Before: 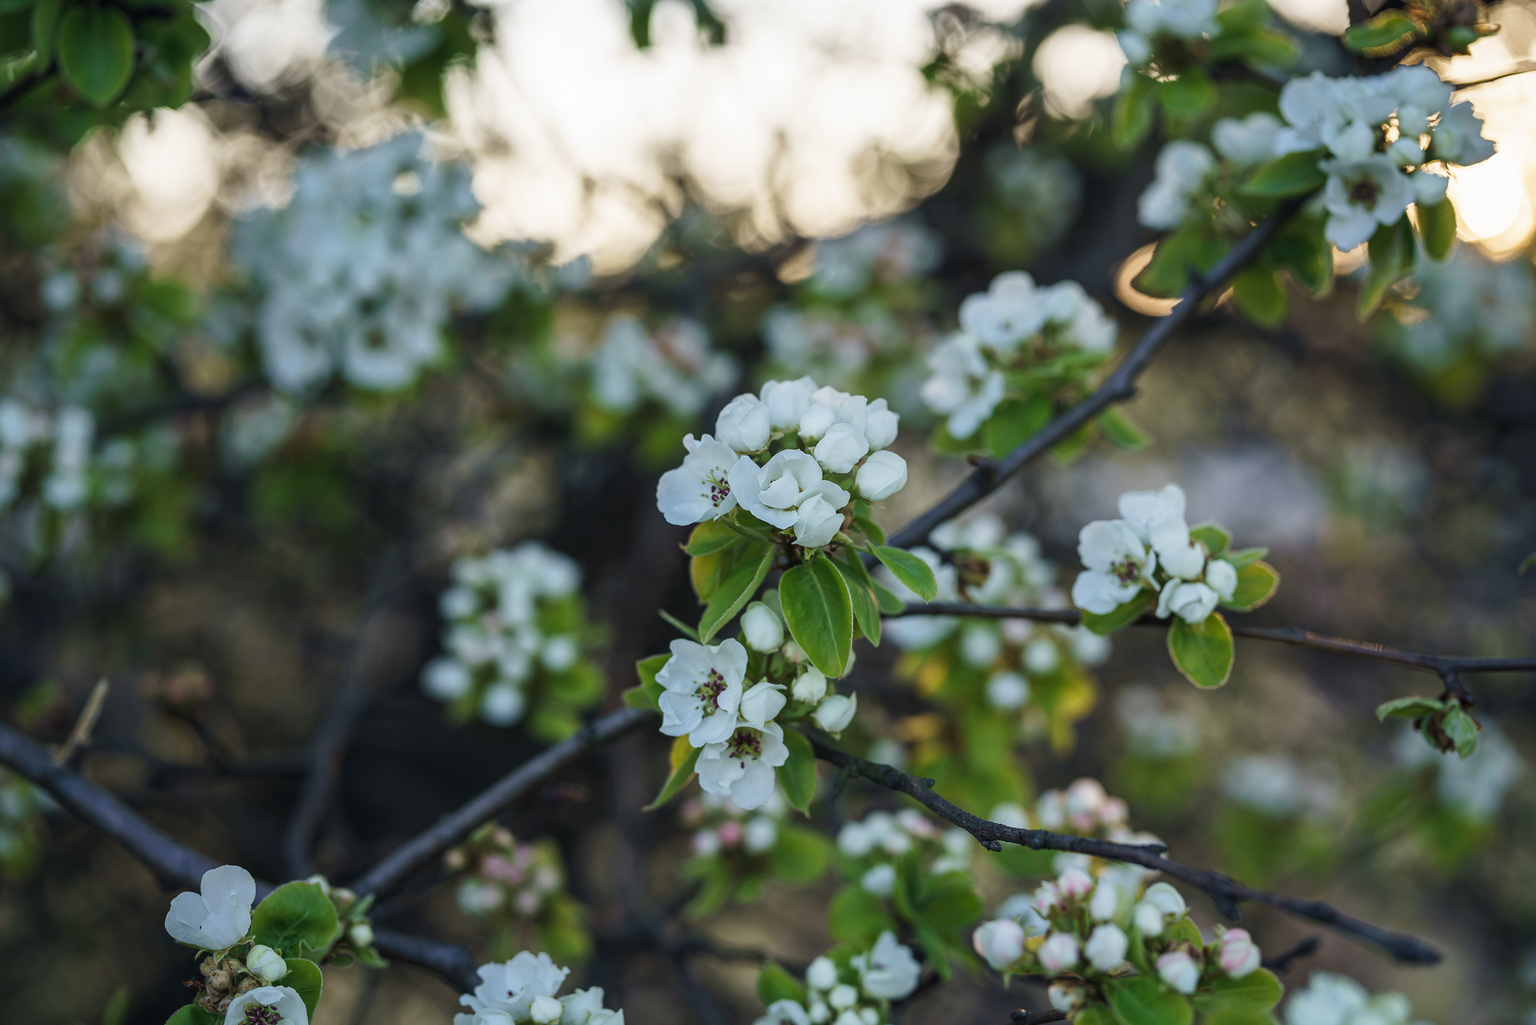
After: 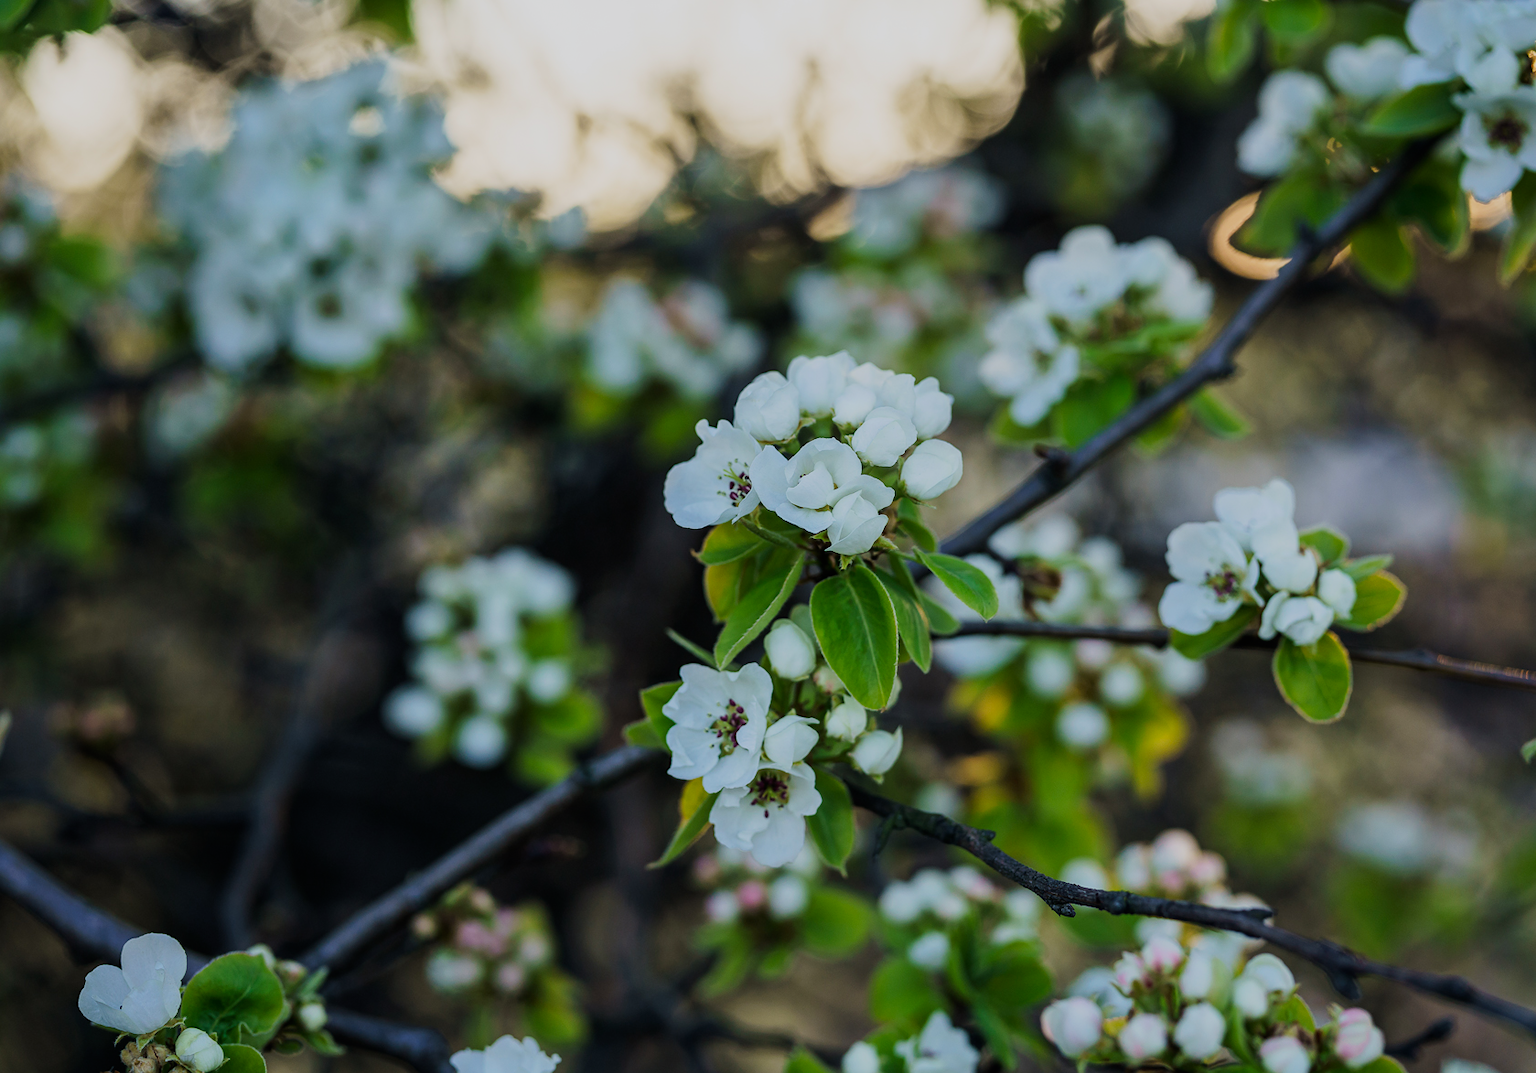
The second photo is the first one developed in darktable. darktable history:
crop: left 6.457%, top 8.004%, right 9.551%, bottom 4.063%
filmic rgb: black relative exposure -7.65 EV, white relative exposure 4.56 EV, threshold 2.98 EV, hardness 3.61, enable highlight reconstruction true
contrast brightness saturation: contrast 0.089, saturation 0.268
color correction: highlights a* 0.026, highlights b* -0.512
